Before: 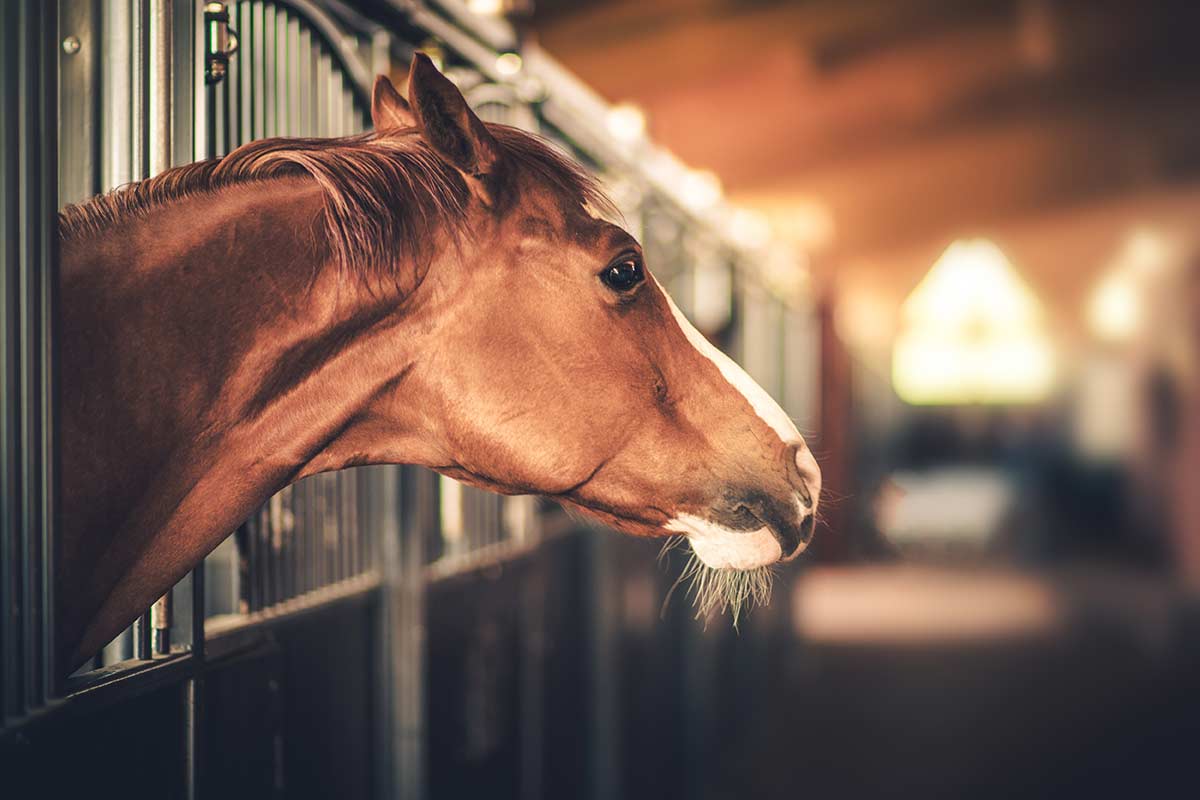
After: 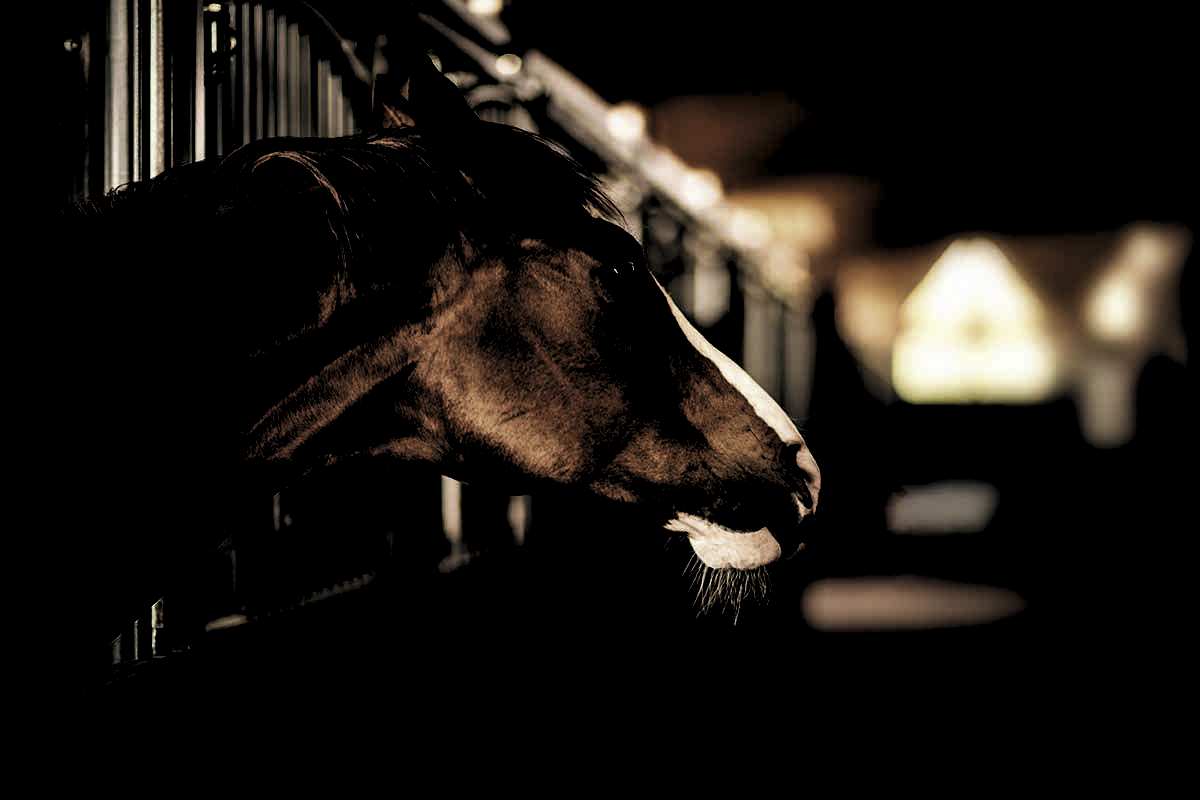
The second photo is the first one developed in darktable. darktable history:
contrast brightness saturation: contrast 0.07, brightness -0.14, saturation 0.11
levels: levels [0.514, 0.759, 1]
